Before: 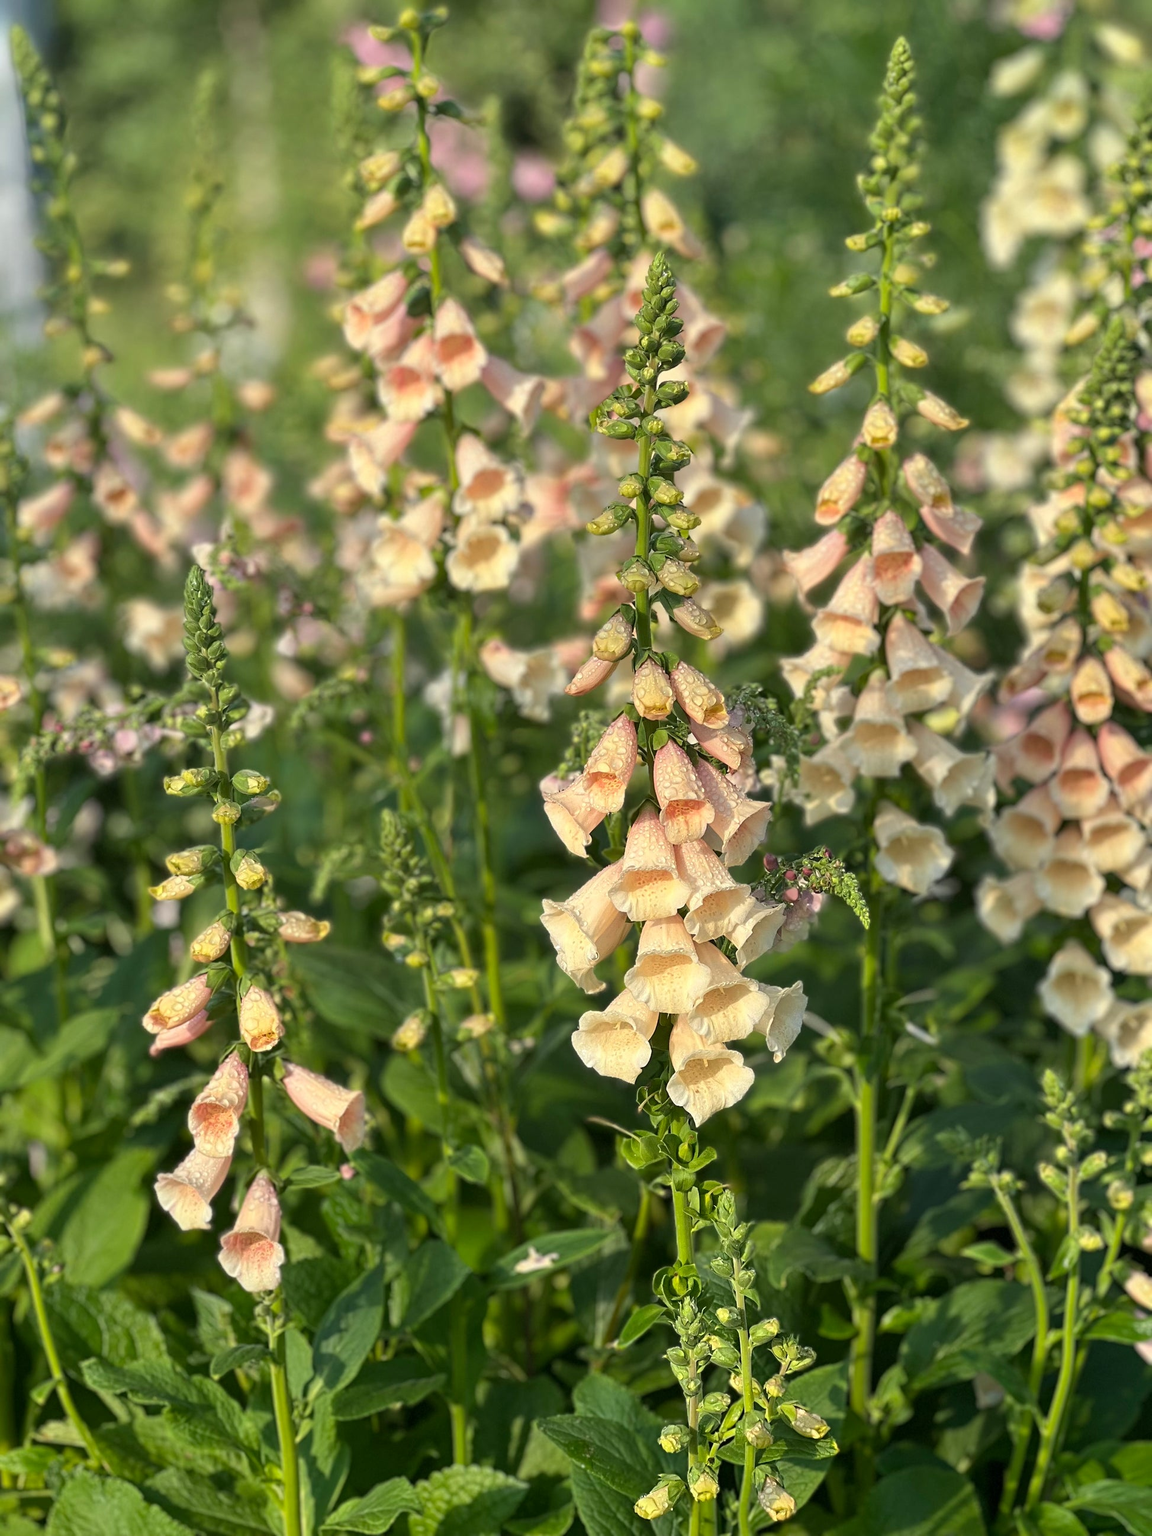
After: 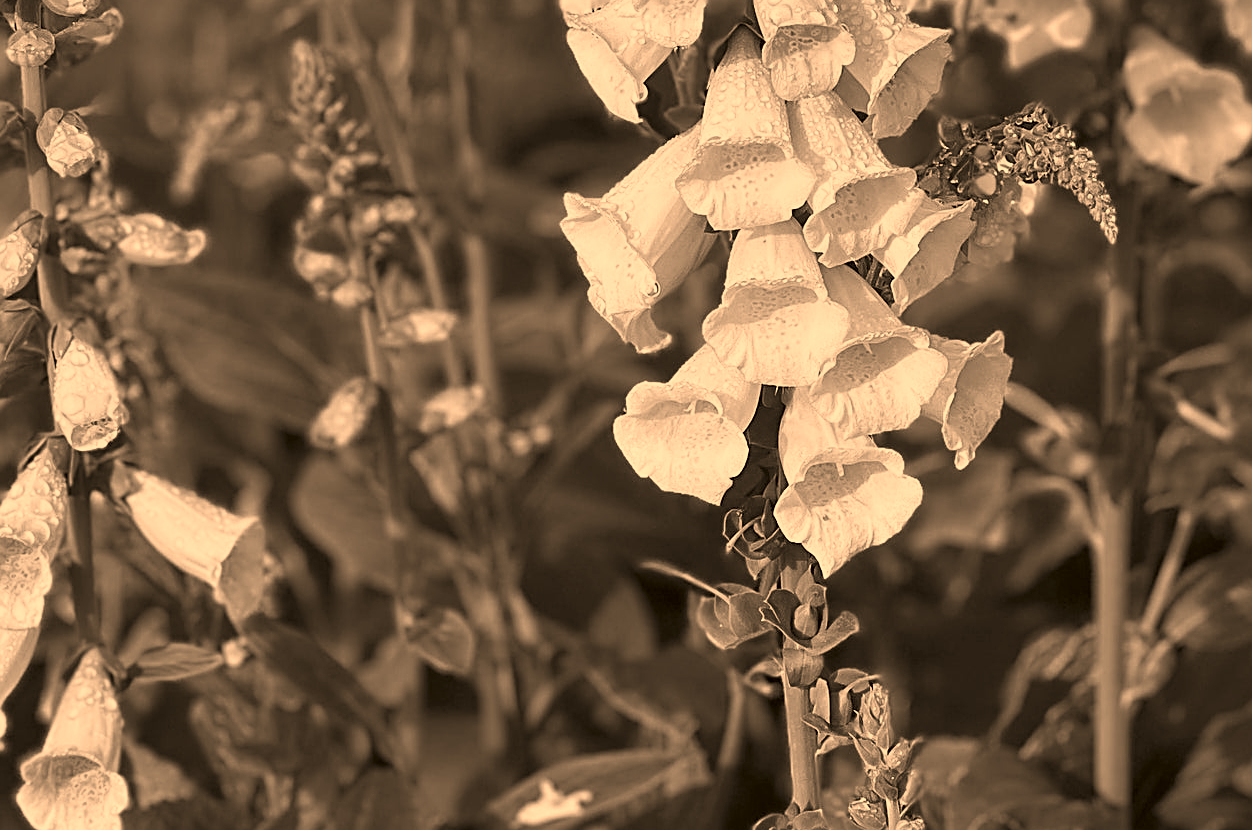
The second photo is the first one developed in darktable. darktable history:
vibrance: on, module defaults
white balance: red 0.974, blue 1.044
crop: left 18.091%, top 51.13%, right 17.525%, bottom 16.85%
base curve: curves: ch0 [(0, 0) (0.688, 0.865) (1, 1)], preserve colors none
color balance rgb: linear chroma grading › global chroma 15%, perceptual saturation grading › global saturation 30%
sharpen: on, module defaults
color calibration: output gray [0.21, 0.42, 0.37, 0], gray › normalize channels true, illuminant same as pipeline (D50), adaptation XYZ, x 0.346, y 0.359, gamut compression 0
color correction: highlights a* 17.94, highlights b* 35.39, shadows a* 1.48, shadows b* 6.42, saturation 1.01
